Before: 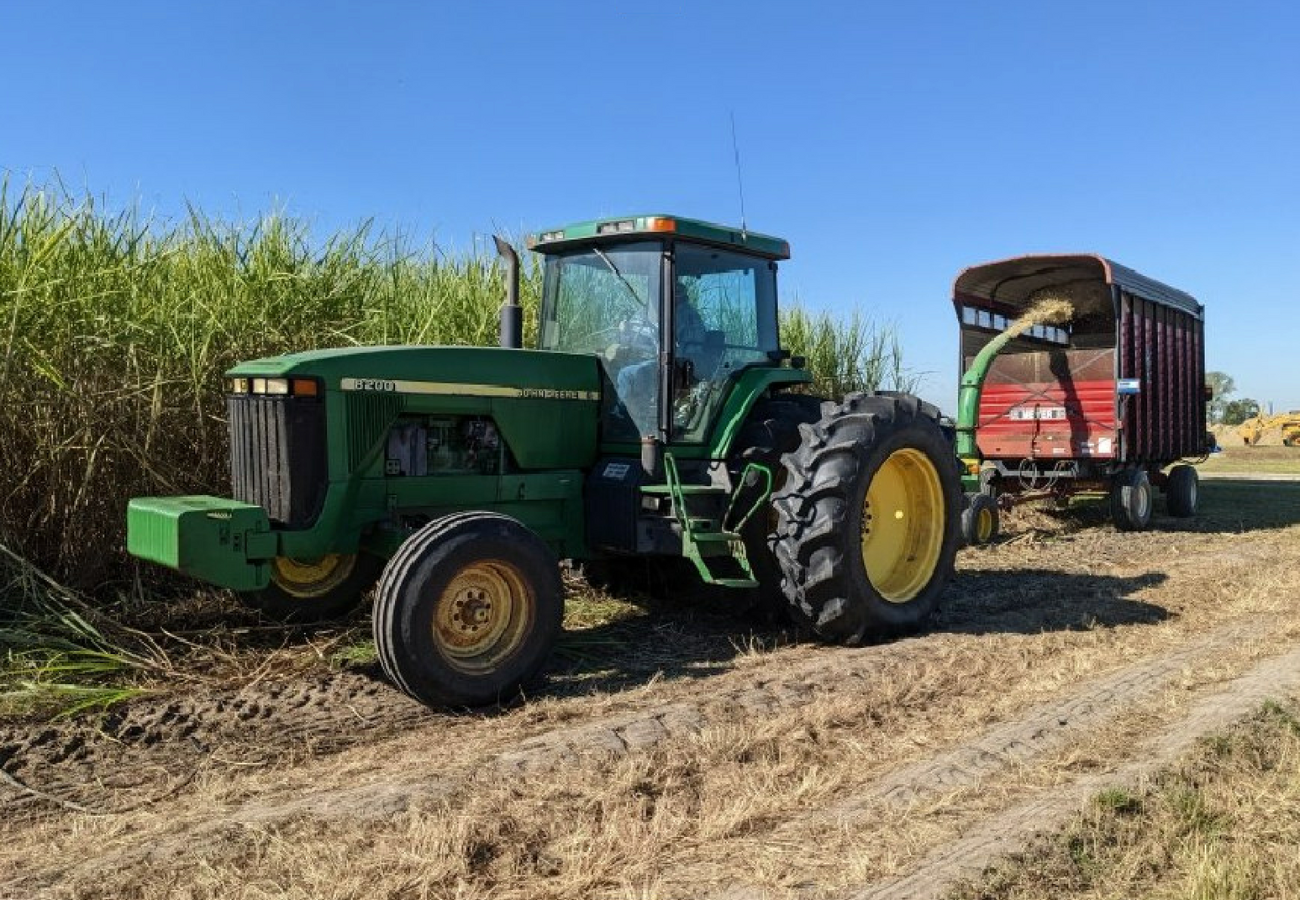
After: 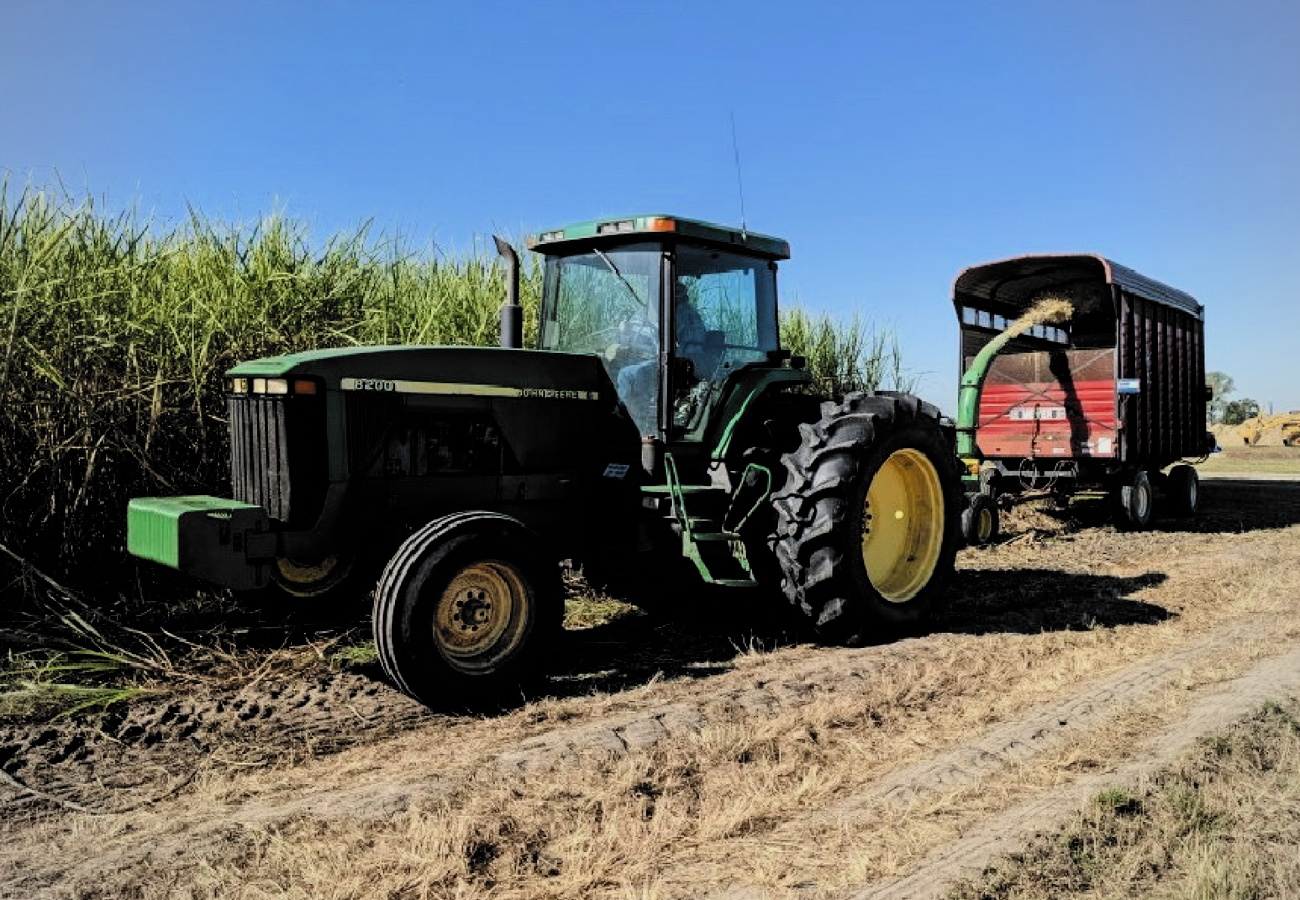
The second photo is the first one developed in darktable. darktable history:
filmic rgb: black relative exposure -5.14 EV, white relative exposure 4 EV, hardness 2.89, contrast 1.39, highlights saturation mix -20.83%, color science v6 (2022)
vignetting: fall-off radius 63.14%, brightness -0.28
